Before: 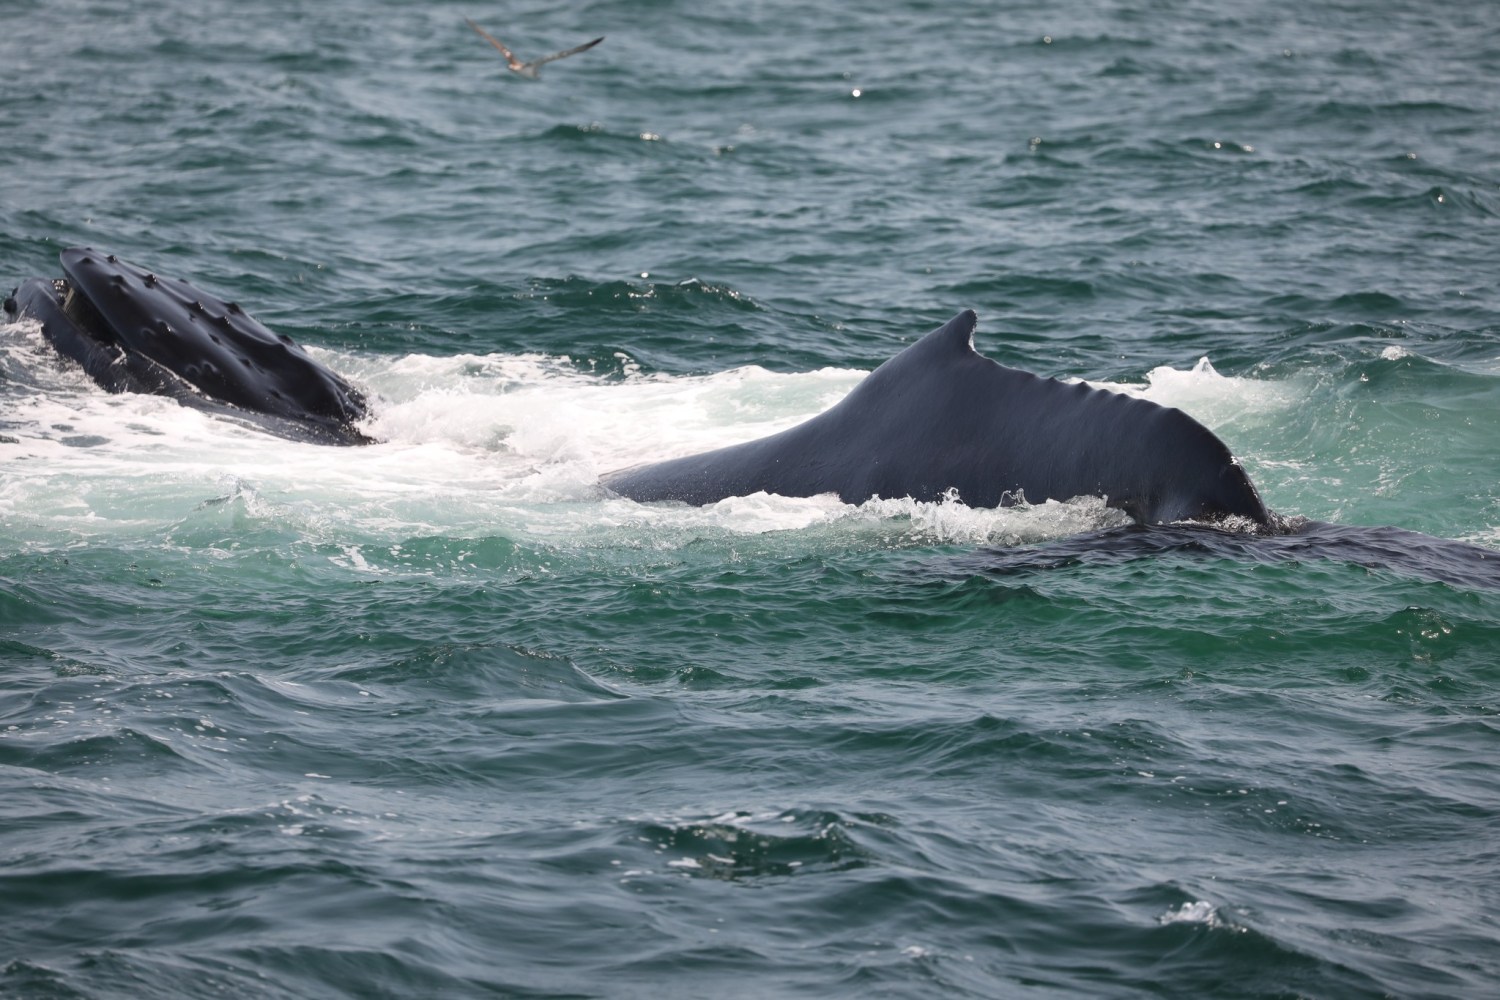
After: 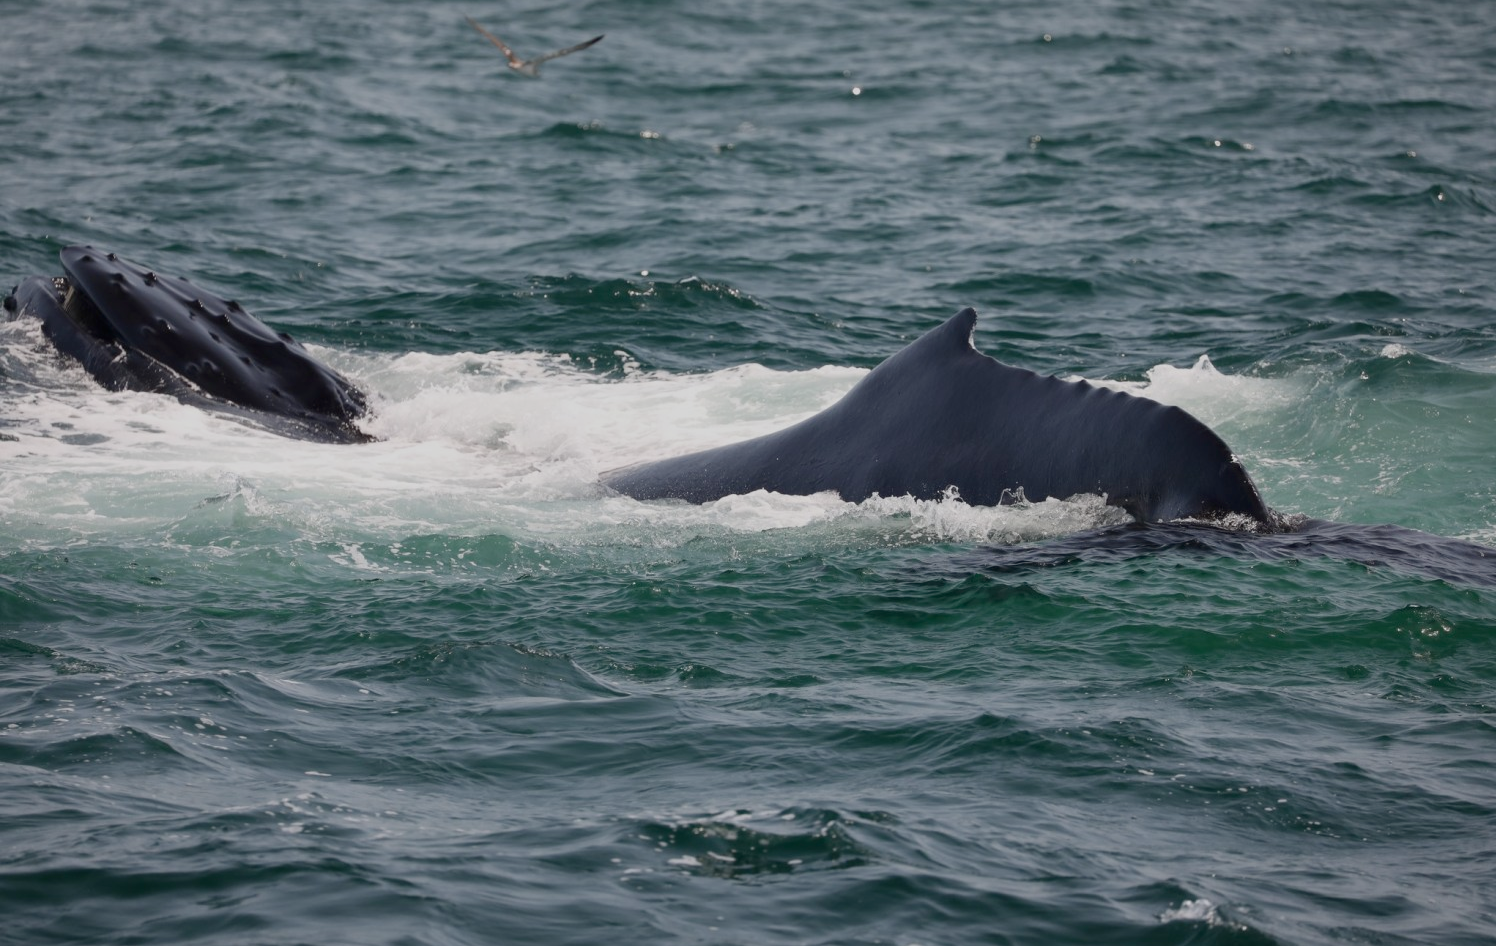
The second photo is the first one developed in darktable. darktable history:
crop: top 0.256%, right 0.259%, bottom 5.049%
contrast brightness saturation: brightness -0.098
filmic rgb: black relative exposure -16 EV, white relative exposure 4 EV, threshold 3 EV, target black luminance 0%, hardness 7.59, latitude 72.84%, contrast 0.898, highlights saturation mix 10.85%, shadows ↔ highlights balance -0.379%, add noise in highlights 0.001, preserve chrominance no, color science v3 (2019), use custom middle-gray values true, contrast in highlights soft, enable highlight reconstruction true
